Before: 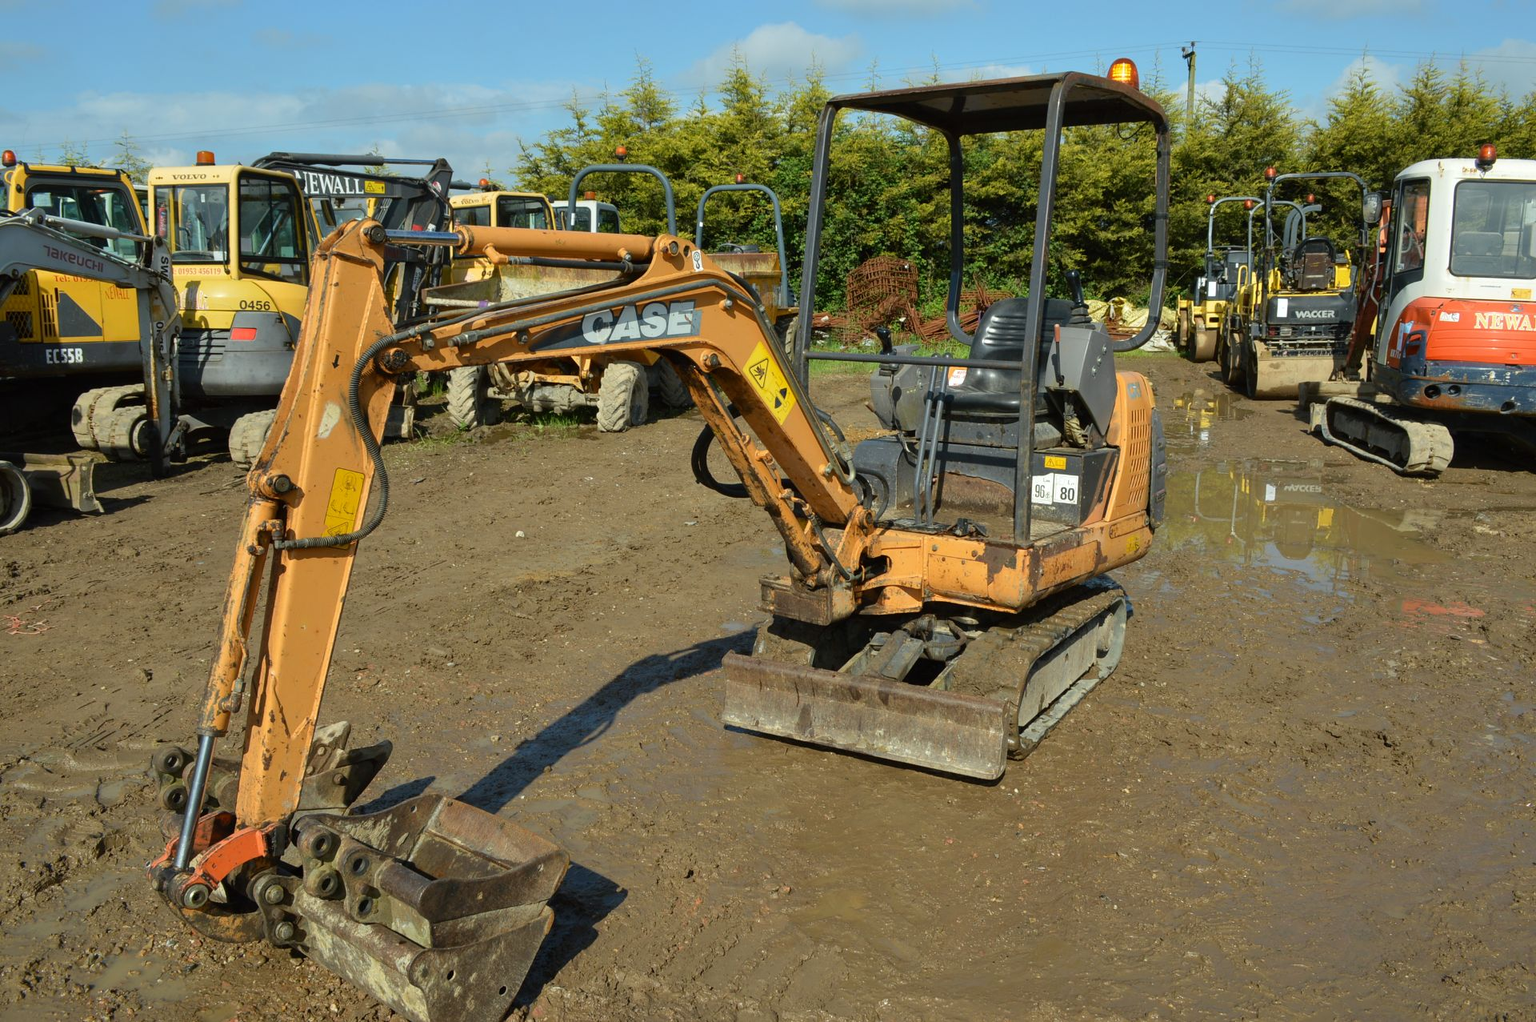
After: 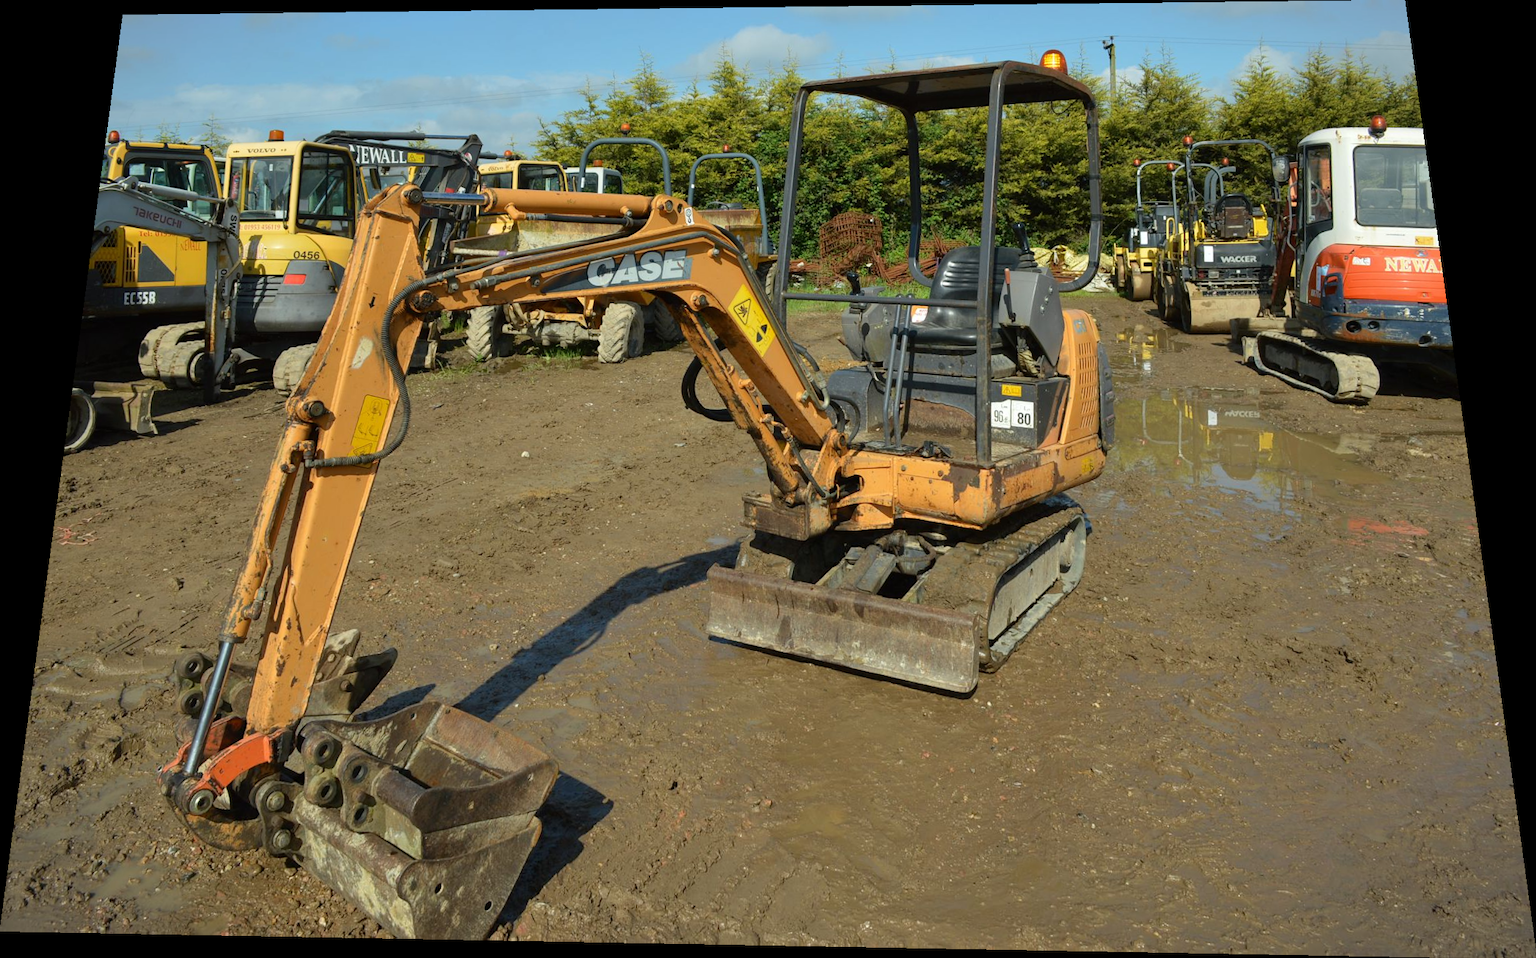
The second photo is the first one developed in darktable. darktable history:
rotate and perspective: rotation 0.128°, lens shift (vertical) -0.181, lens shift (horizontal) -0.044, shear 0.001, automatic cropping off
vignetting: fall-off start 100%, brightness -0.282, width/height ratio 1.31
